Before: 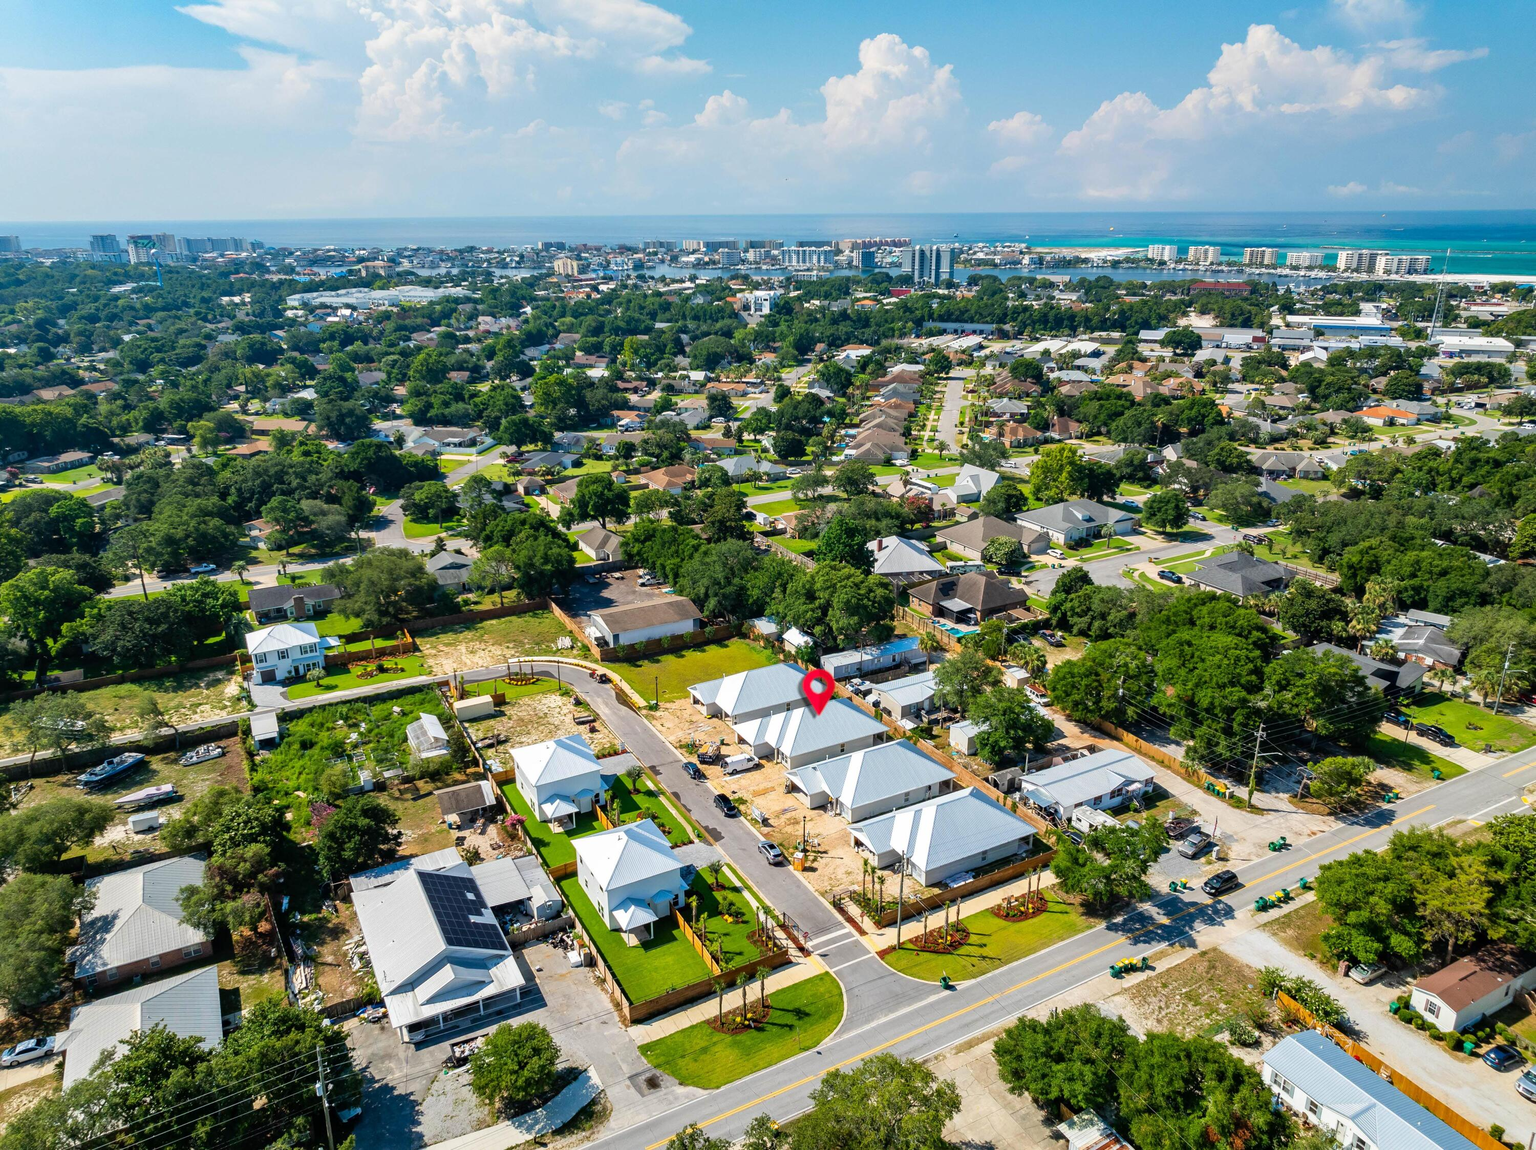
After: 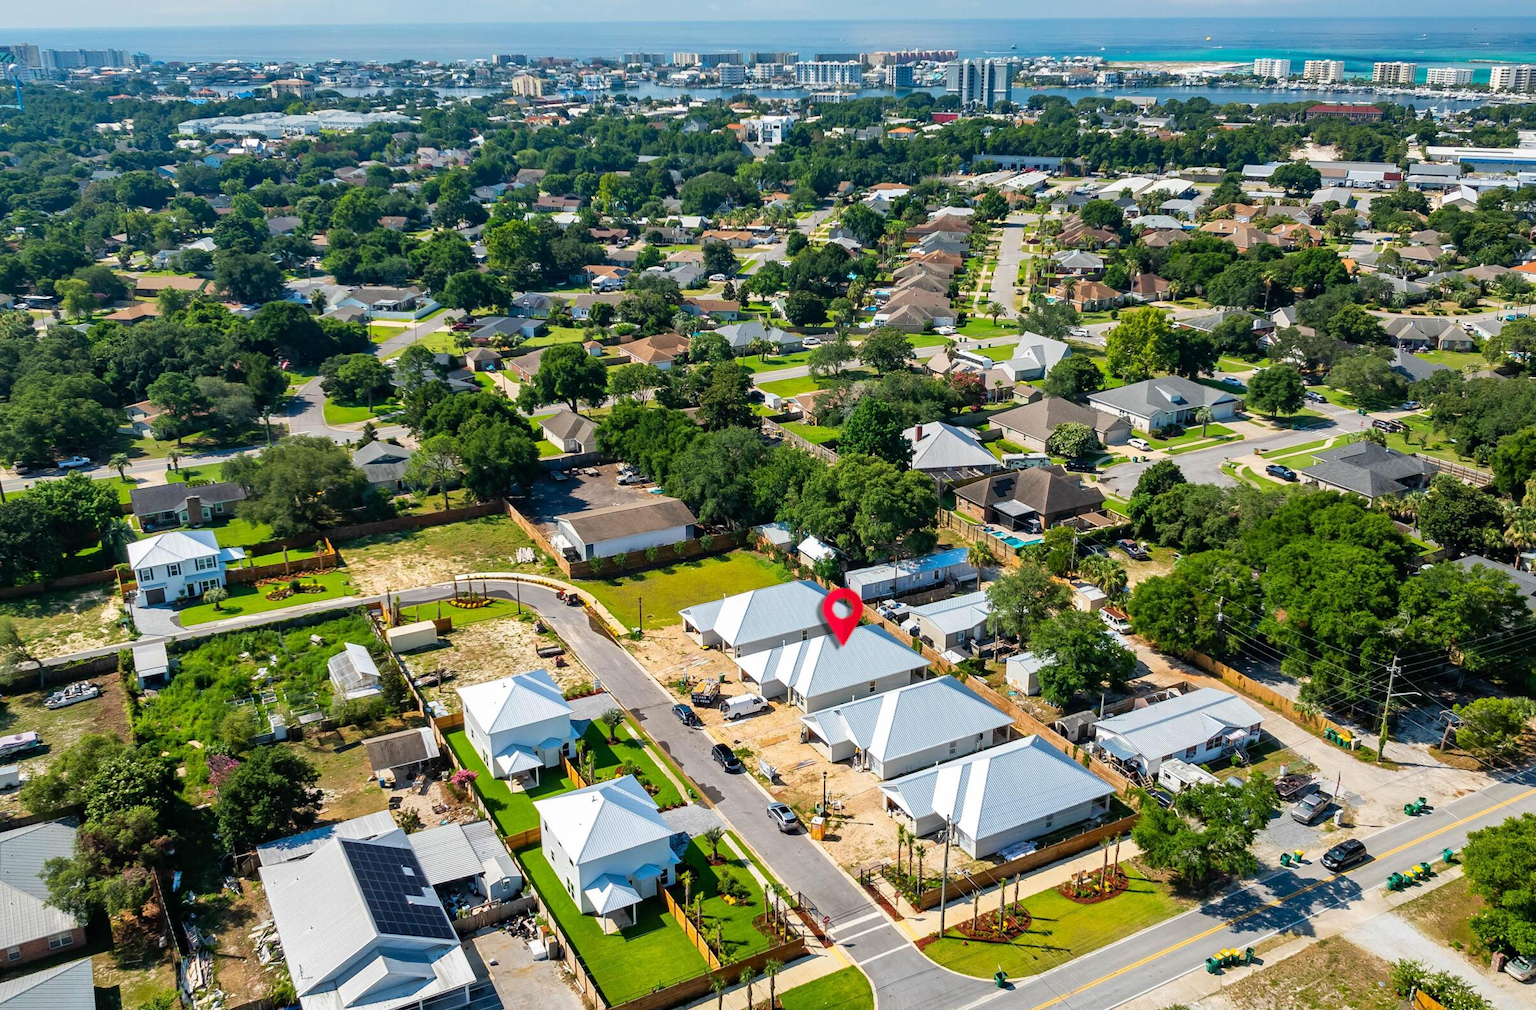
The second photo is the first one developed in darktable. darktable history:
crop: left 9.378%, top 17.25%, right 10.499%, bottom 12.348%
